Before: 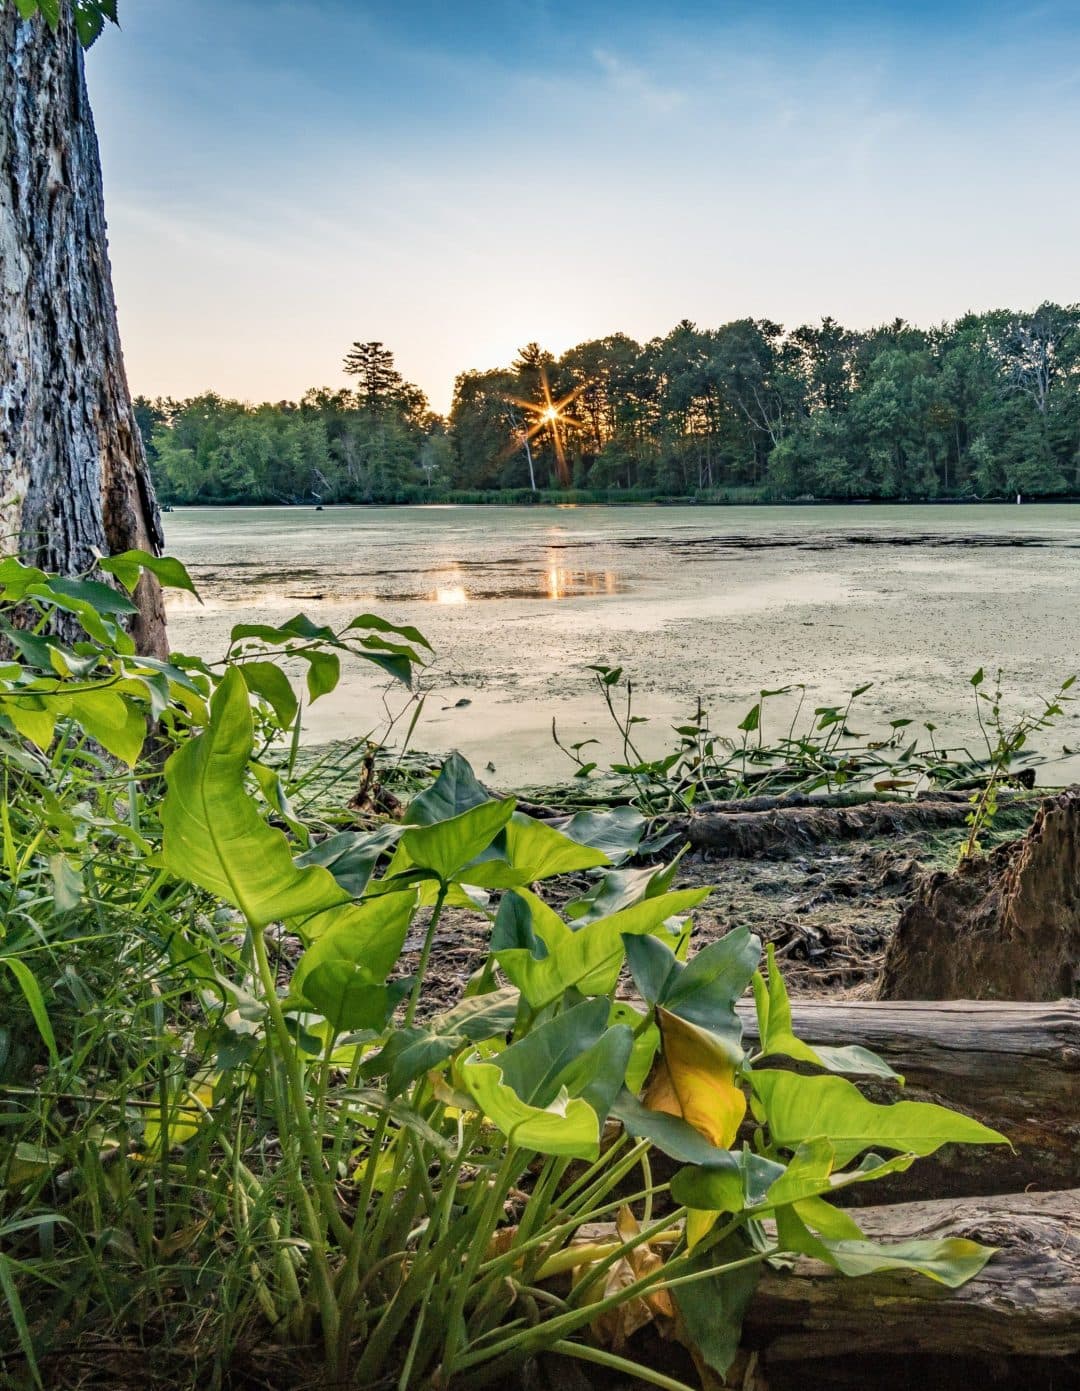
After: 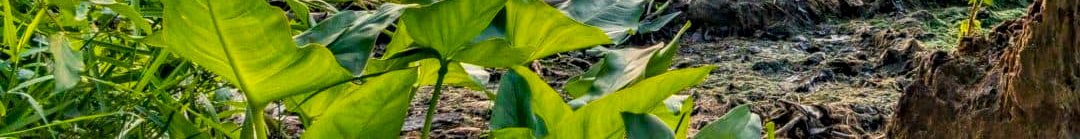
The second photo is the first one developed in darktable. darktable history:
crop and rotate: top 59.084%, bottom 30.916%
color balance rgb: linear chroma grading › global chroma 15%, perceptual saturation grading › global saturation 30%
contrast brightness saturation: contrast 0.05
local contrast: on, module defaults
